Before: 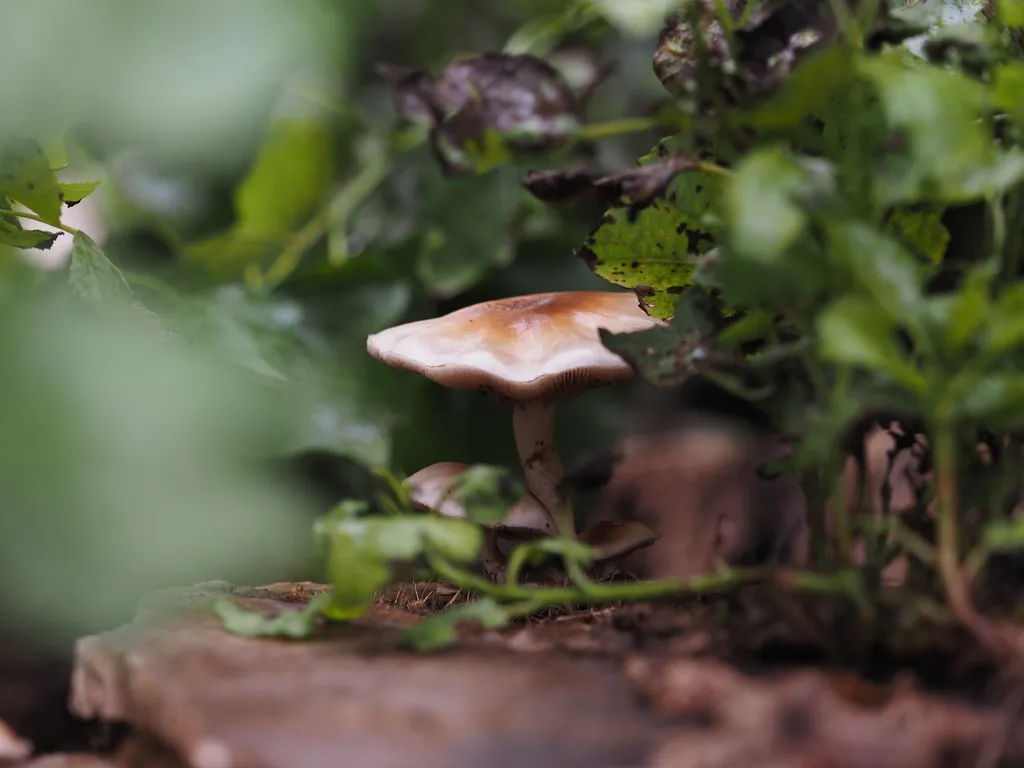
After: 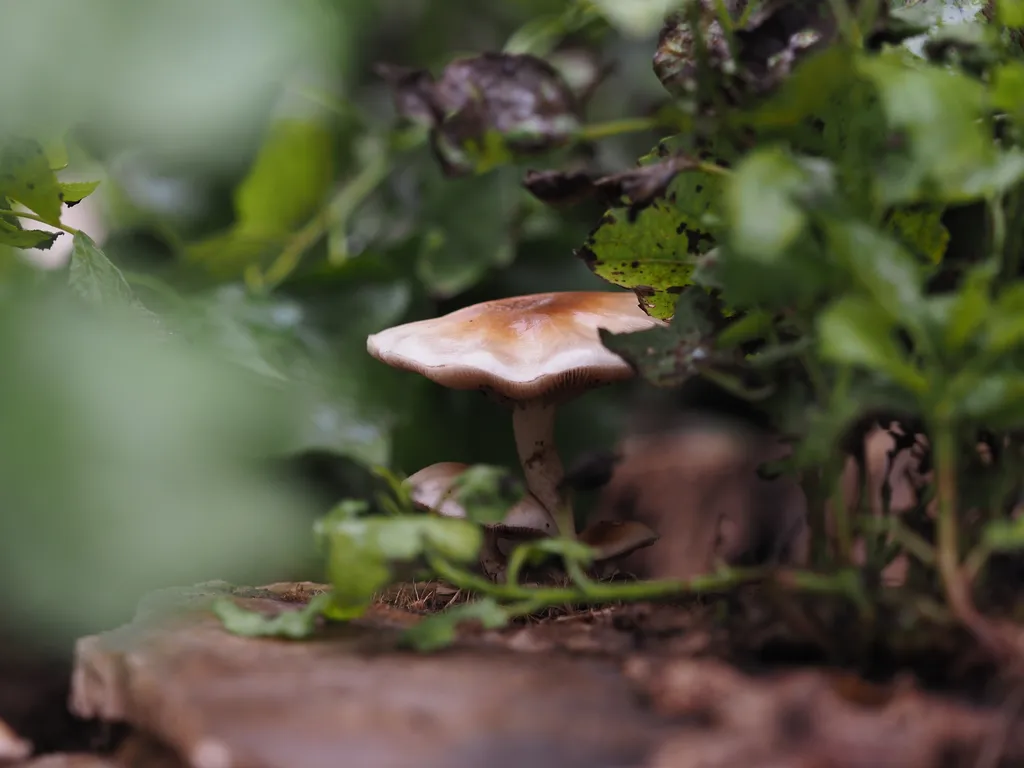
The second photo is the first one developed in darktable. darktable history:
base curve: curves: ch0 [(0, 0) (0.472, 0.455) (1, 1)], preserve colors none
